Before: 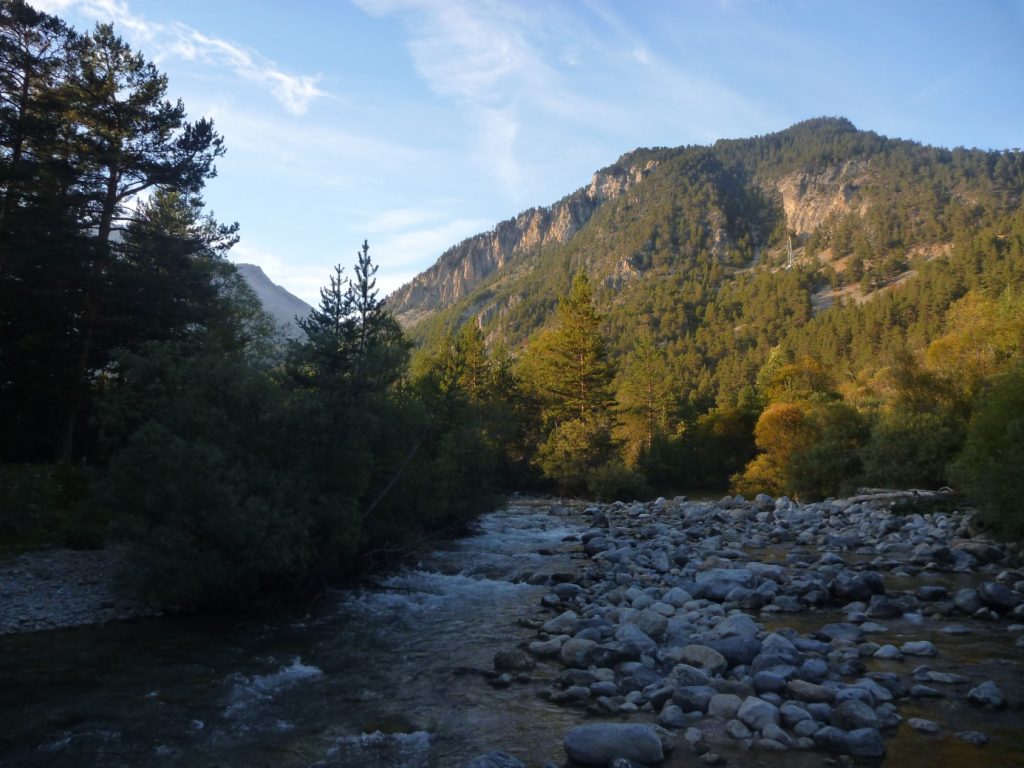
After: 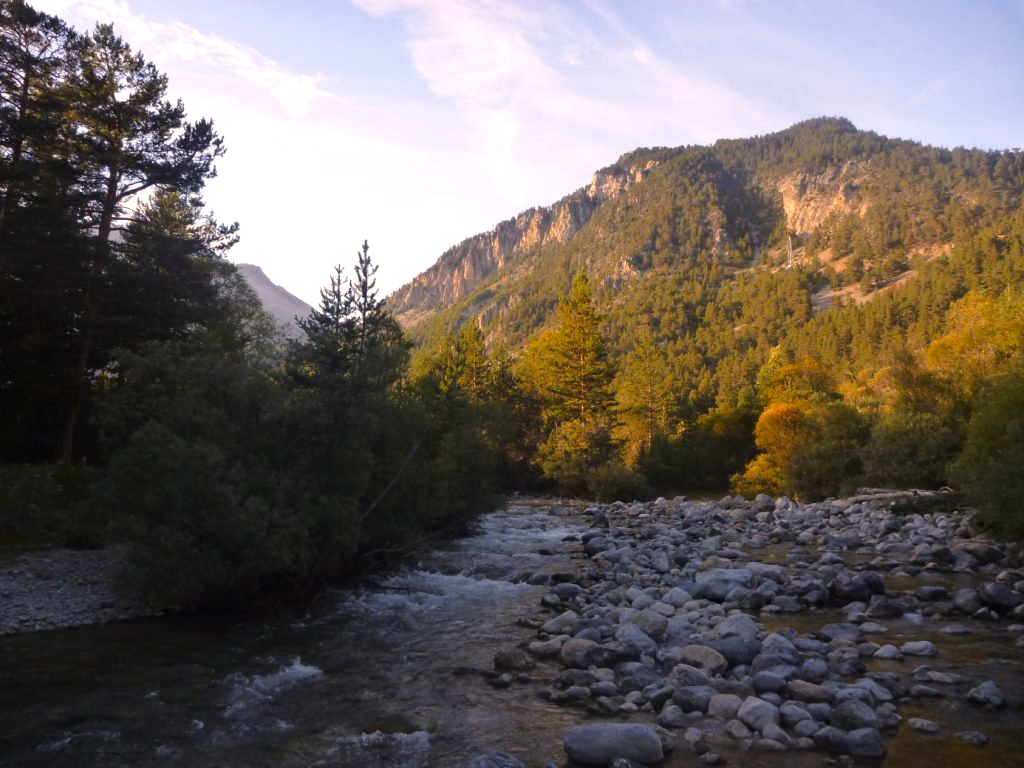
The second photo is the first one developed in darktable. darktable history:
color calibration: output R [1.063, -0.012, -0.003, 0], output B [-0.079, 0.047, 1, 0], x 0.328, y 0.346, temperature 5641.46 K
exposure: exposure 0.407 EV, compensate highlight preservation false
